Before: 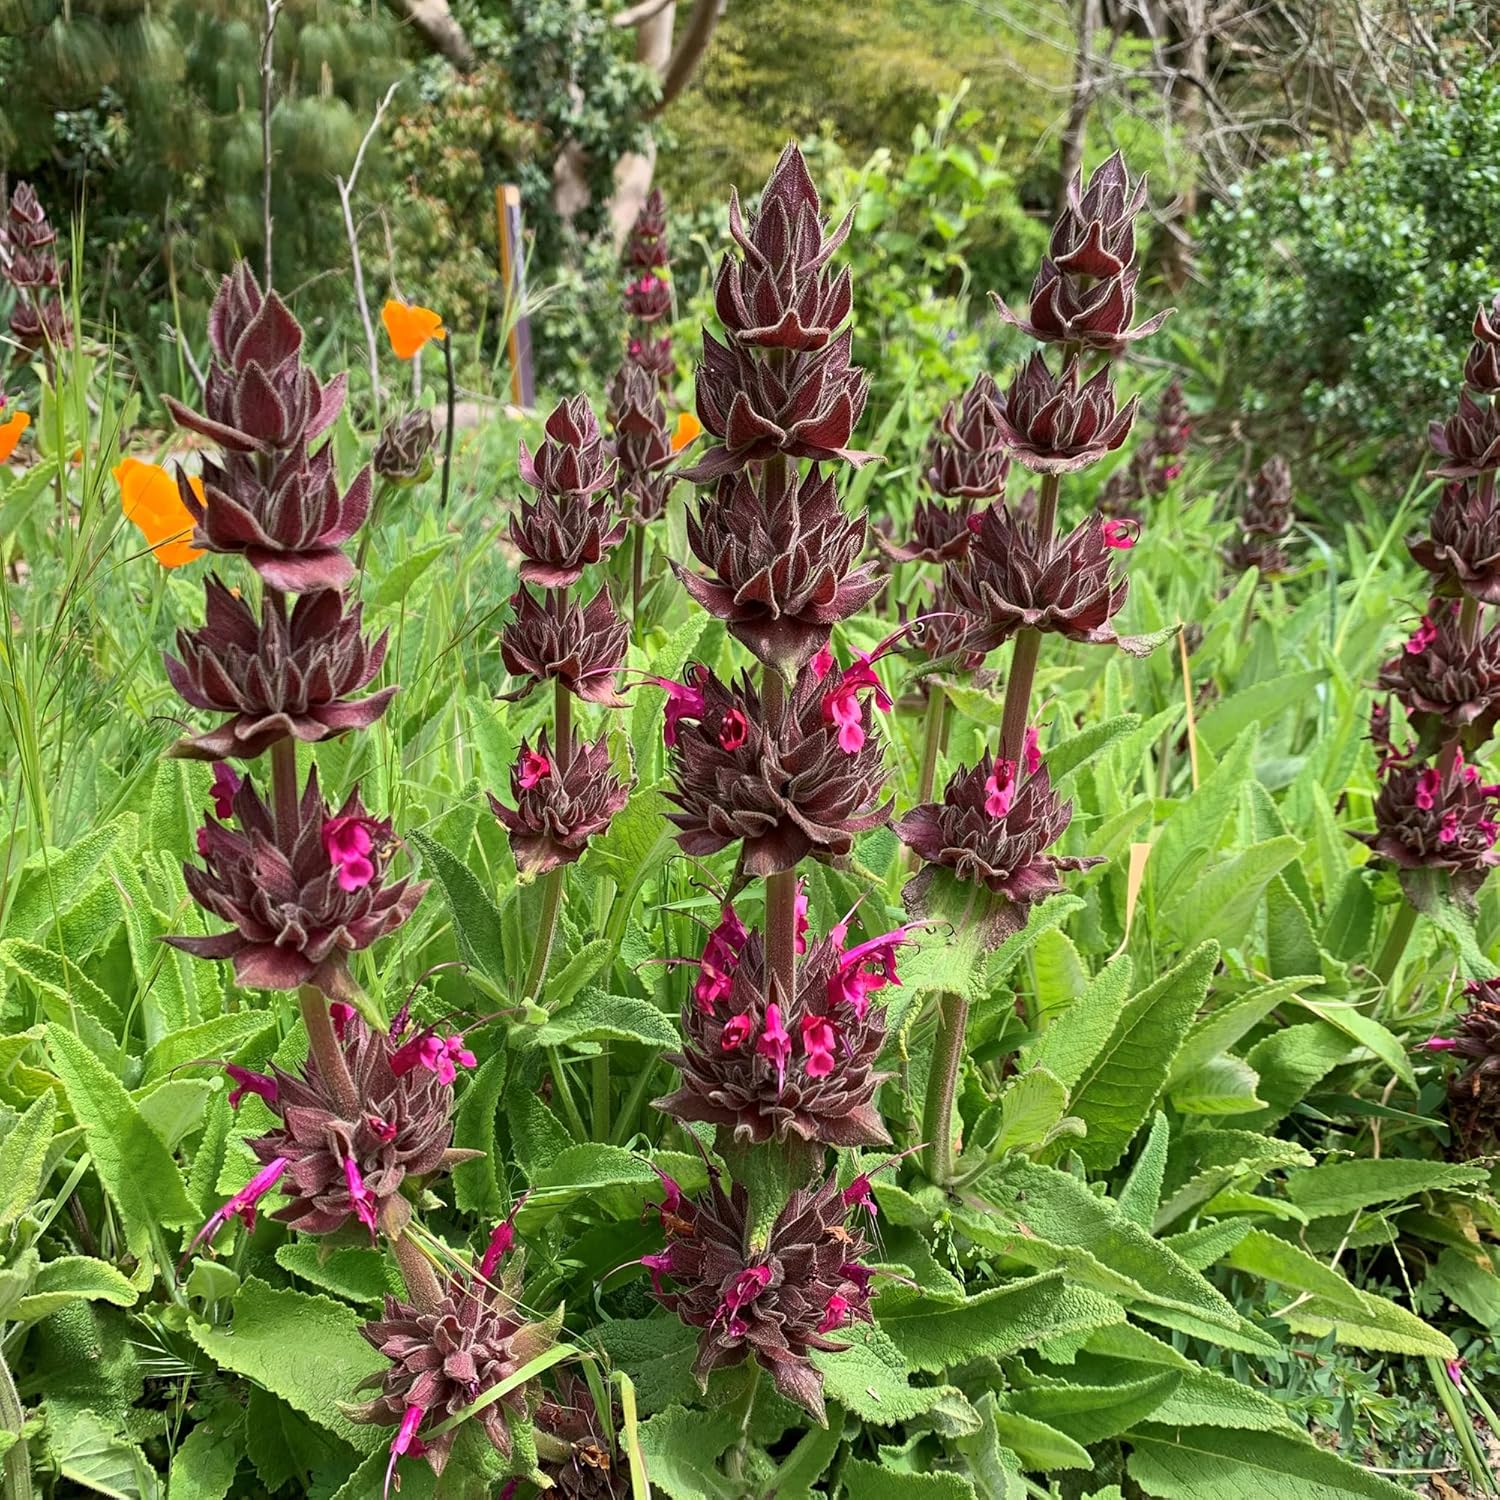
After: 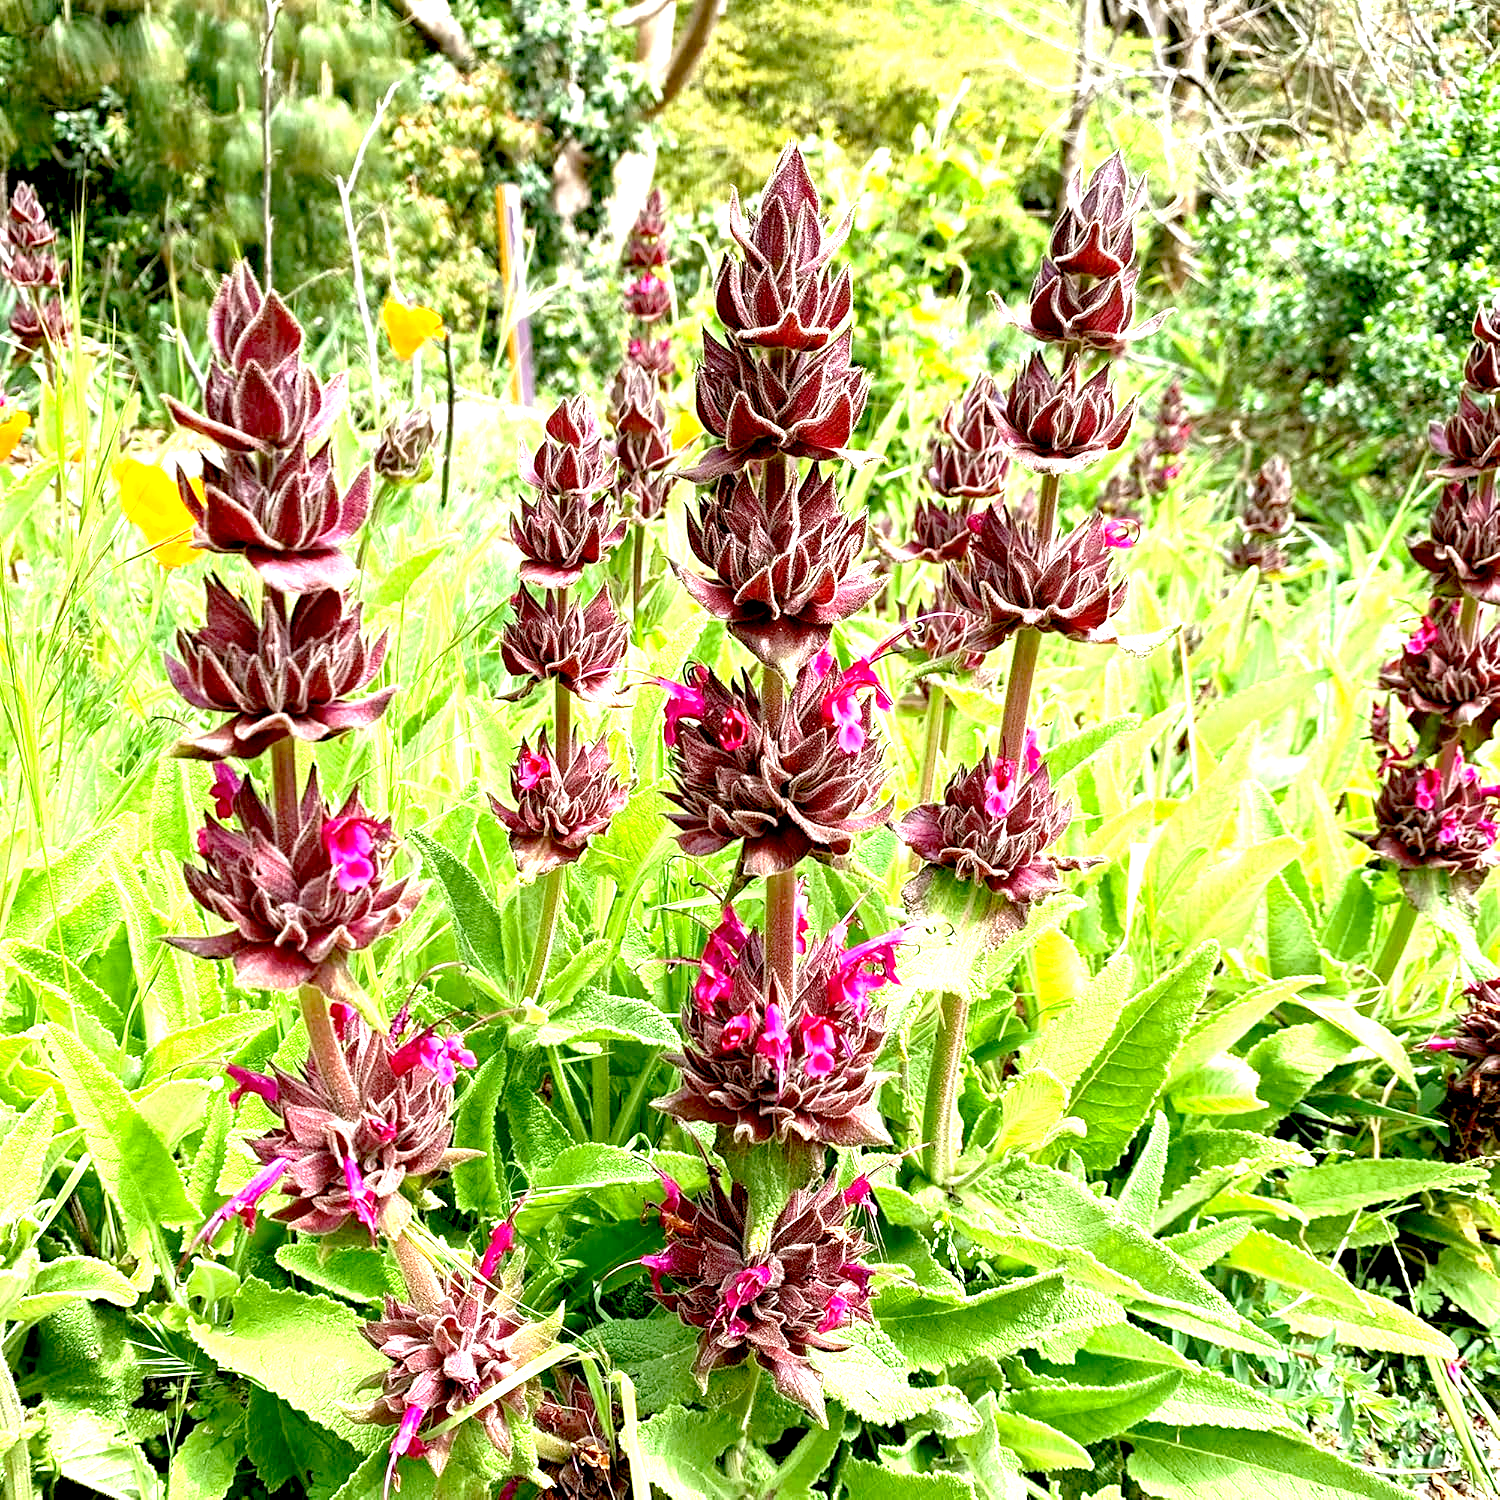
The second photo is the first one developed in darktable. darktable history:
exposure: black level correction 0.014, exposure 1.766 EV, compensate exposure bias true, compensate highlight preservation false
